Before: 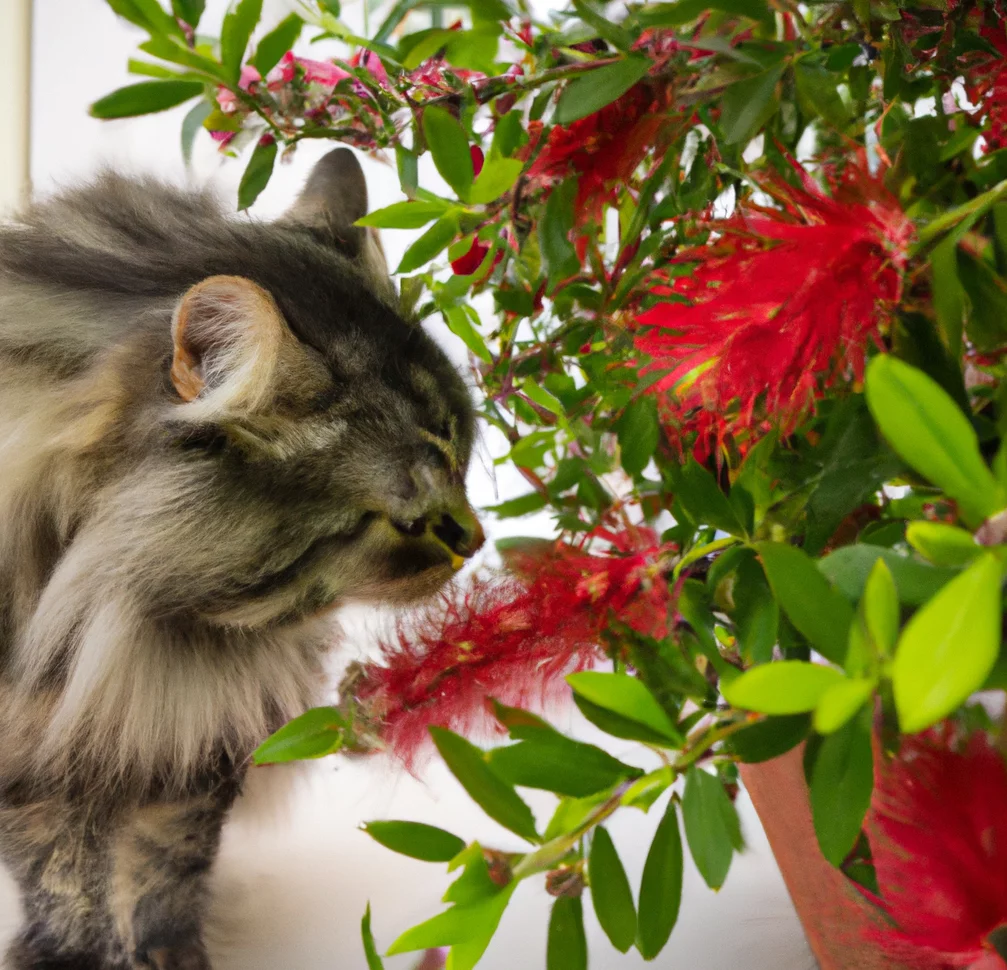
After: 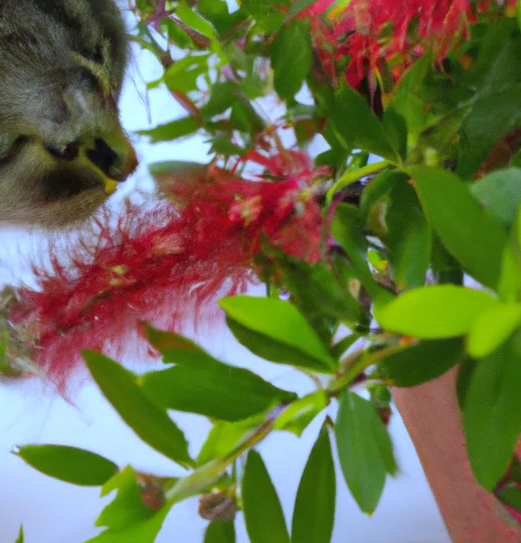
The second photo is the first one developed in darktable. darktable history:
white balance: red 0.871, blue 1.249
crop: left 34.479%, top 38.822%, right 13.718%, bottom 5.172%
shadows and highlights: on, module defaults
